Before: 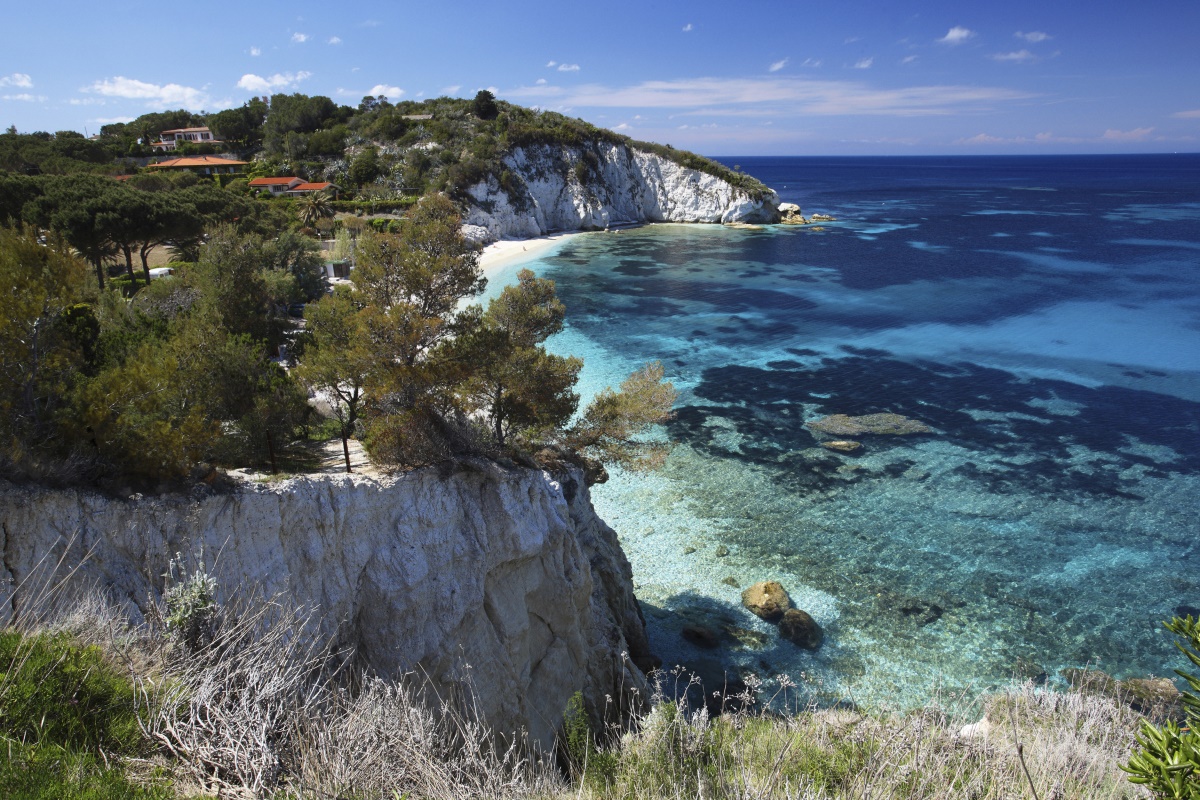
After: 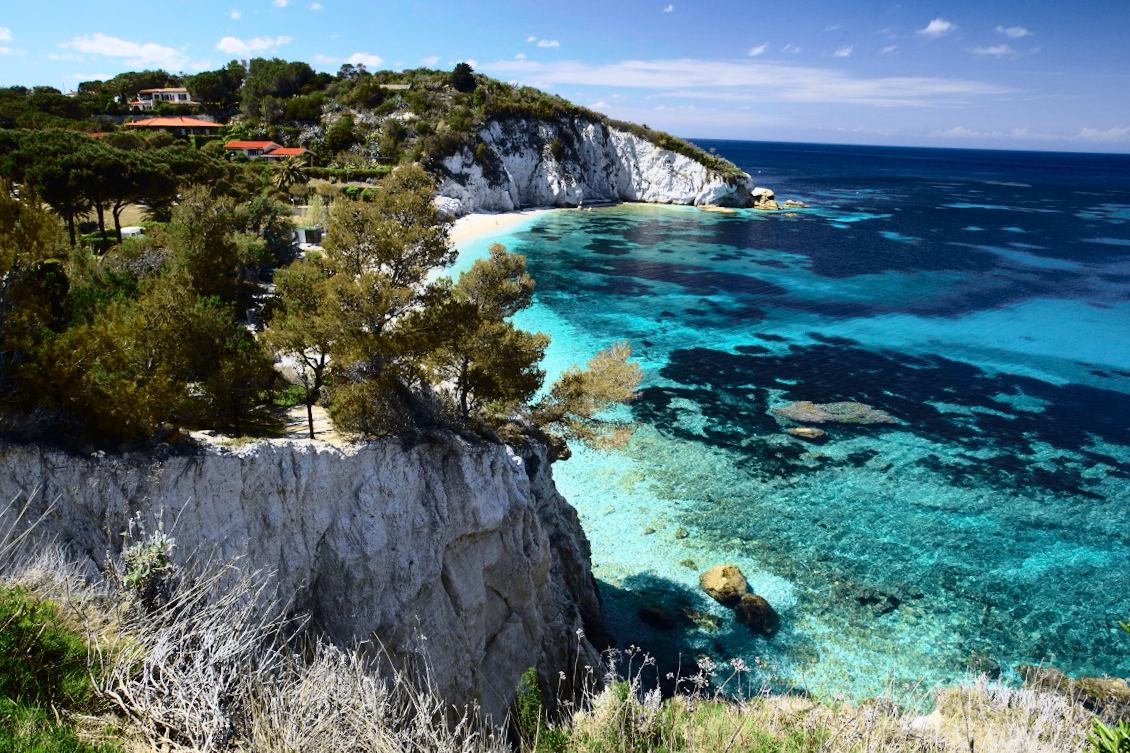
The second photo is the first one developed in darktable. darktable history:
tone curve: curves: ch0 [(0, 0.011) (0.053, 0.026) (0.174, 0.115) (0.398, 0.444) (0.673, 0.775) (0.829, 0.906) (0.991, 0.981)]; ch1 [(0, 0) (0.276, 0.206) (0.409, 0.383) (0.473, 0.458) (0.492, 0.499) (0.521, 0.502) (0.546, 0.543) (0.585, 0.617) (0.659, 0.686) (0.78, 0.8) (1, 1)]; ch2 [(0, 0) (0.438, 0.449) (0.473, 0.469) (0.503, 0.5) (0.523, 0.538) (0.562, 0.598) (0.612, 0.635) (0.695, 0.713) (1, 1)], color space Lab, independent channels, preserve colors none
crop and rotate: angle -2.38°
